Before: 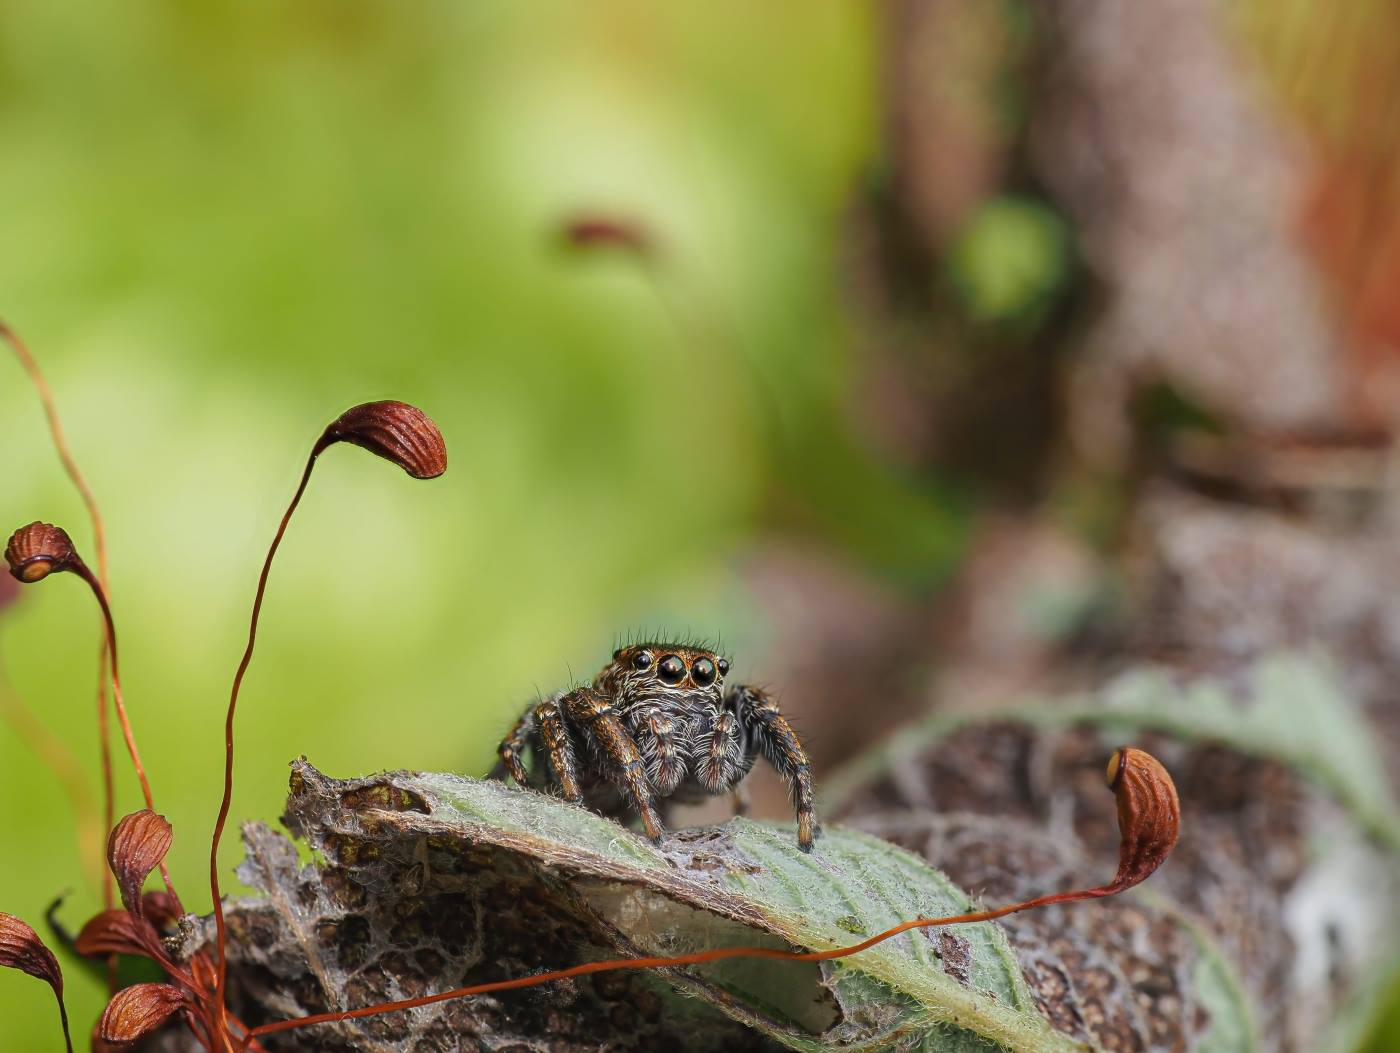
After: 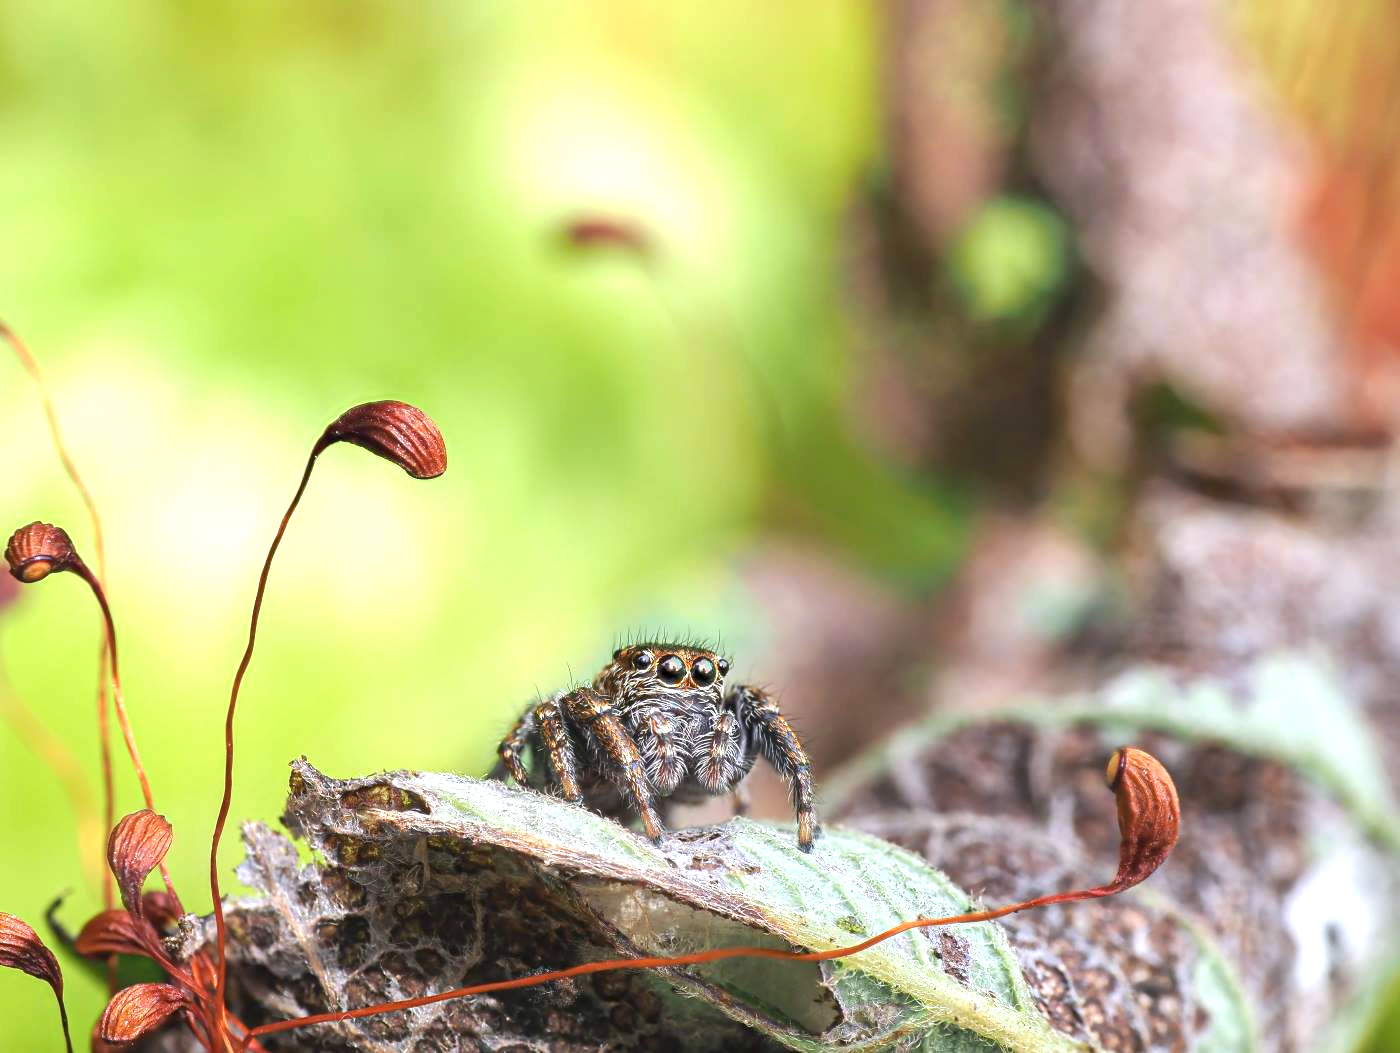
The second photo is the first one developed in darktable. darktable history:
exposure: exposure 1.092 EV, compensate exposure bias true, compensate highlight preservation false
color calibration: illuminant as shot in camera, x 0.358, y 0.373, temperature 4628.91 K
